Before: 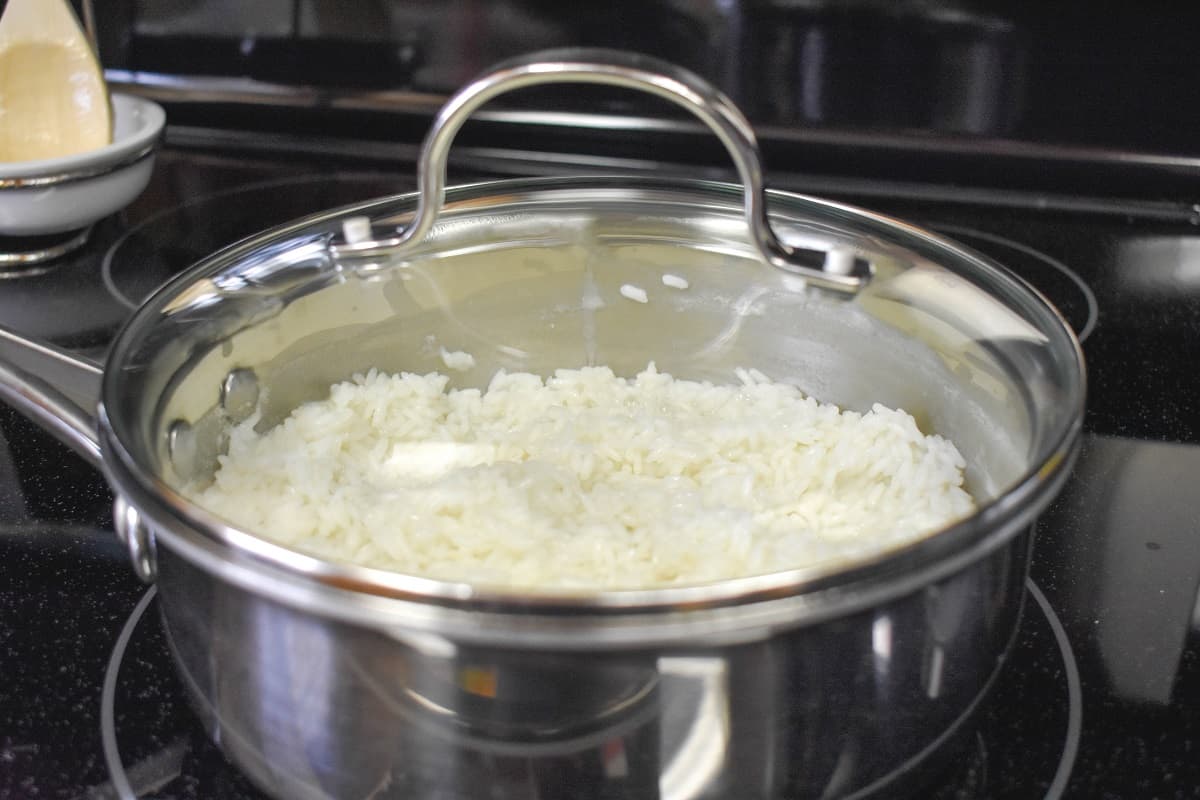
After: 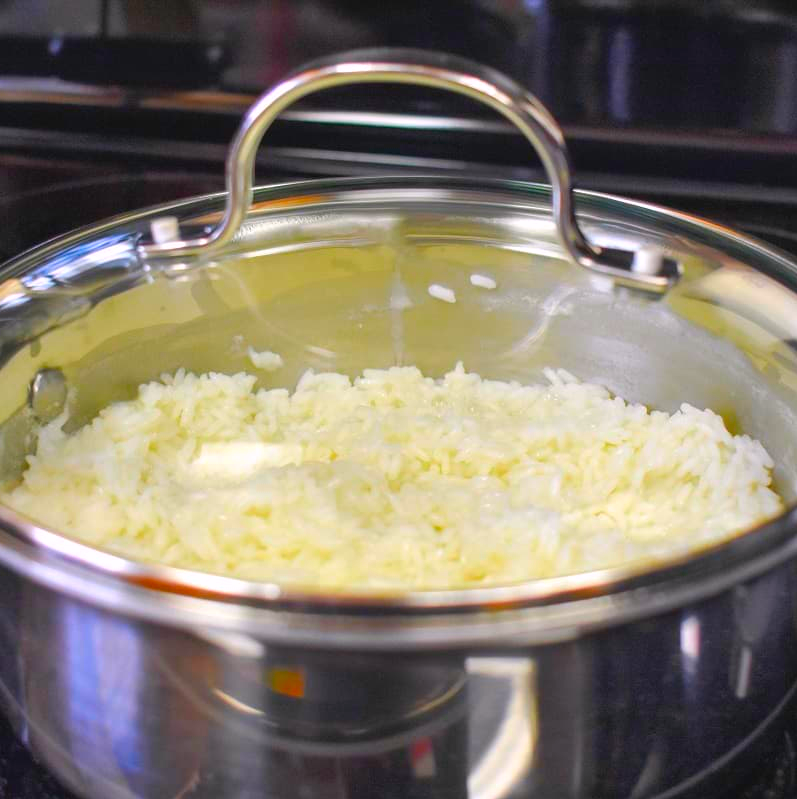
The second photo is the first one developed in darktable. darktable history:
crop and rotate: left 16.013%, right 17.505%
color correction: highlights a* 1.67, highlights b* -1.71, saturation 2.43
